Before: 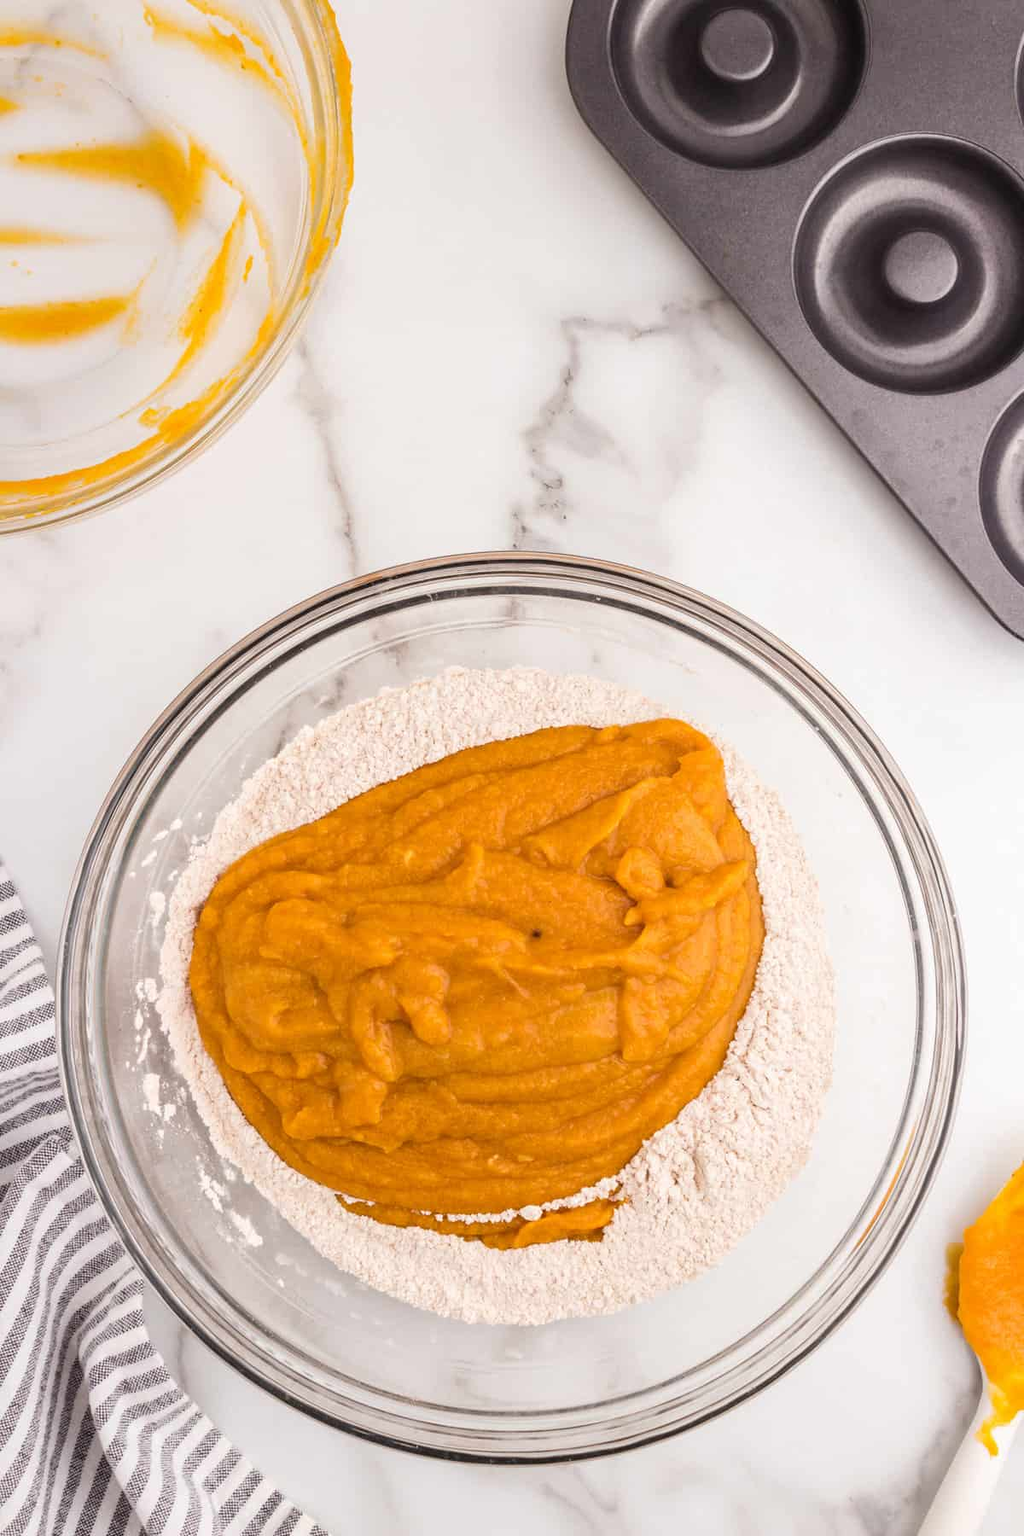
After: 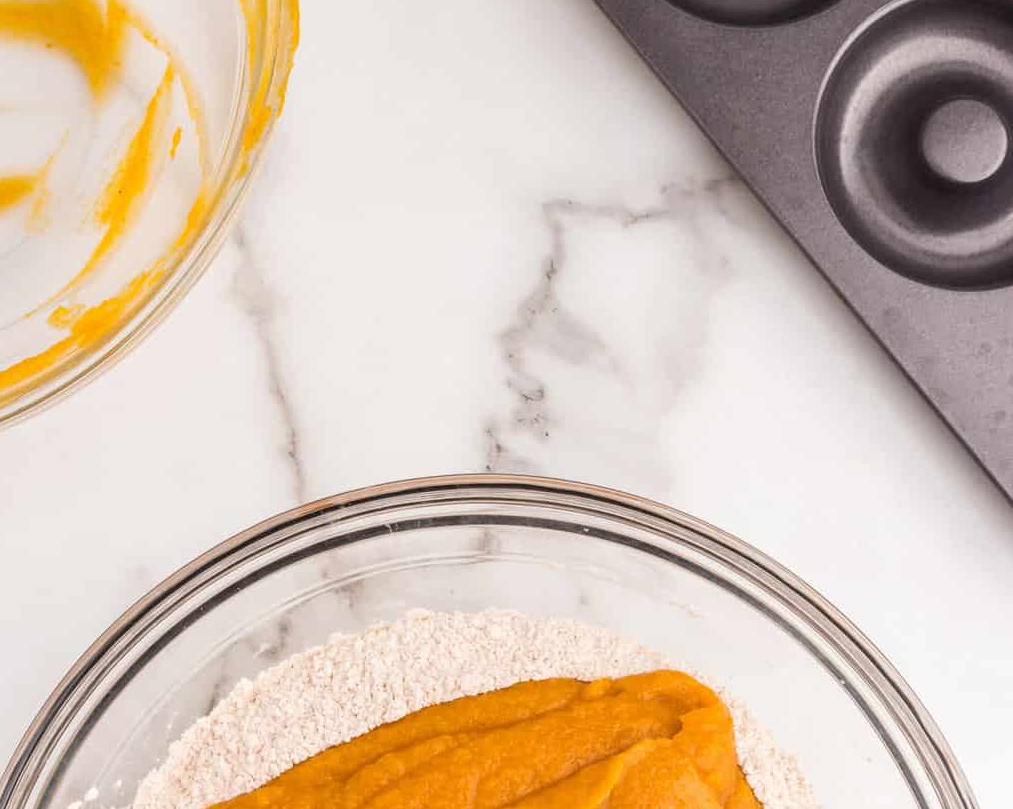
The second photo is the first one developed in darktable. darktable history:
crop and rotate: left 9.657%, top 9.597%, right 5.901%, bottom 45.437%
